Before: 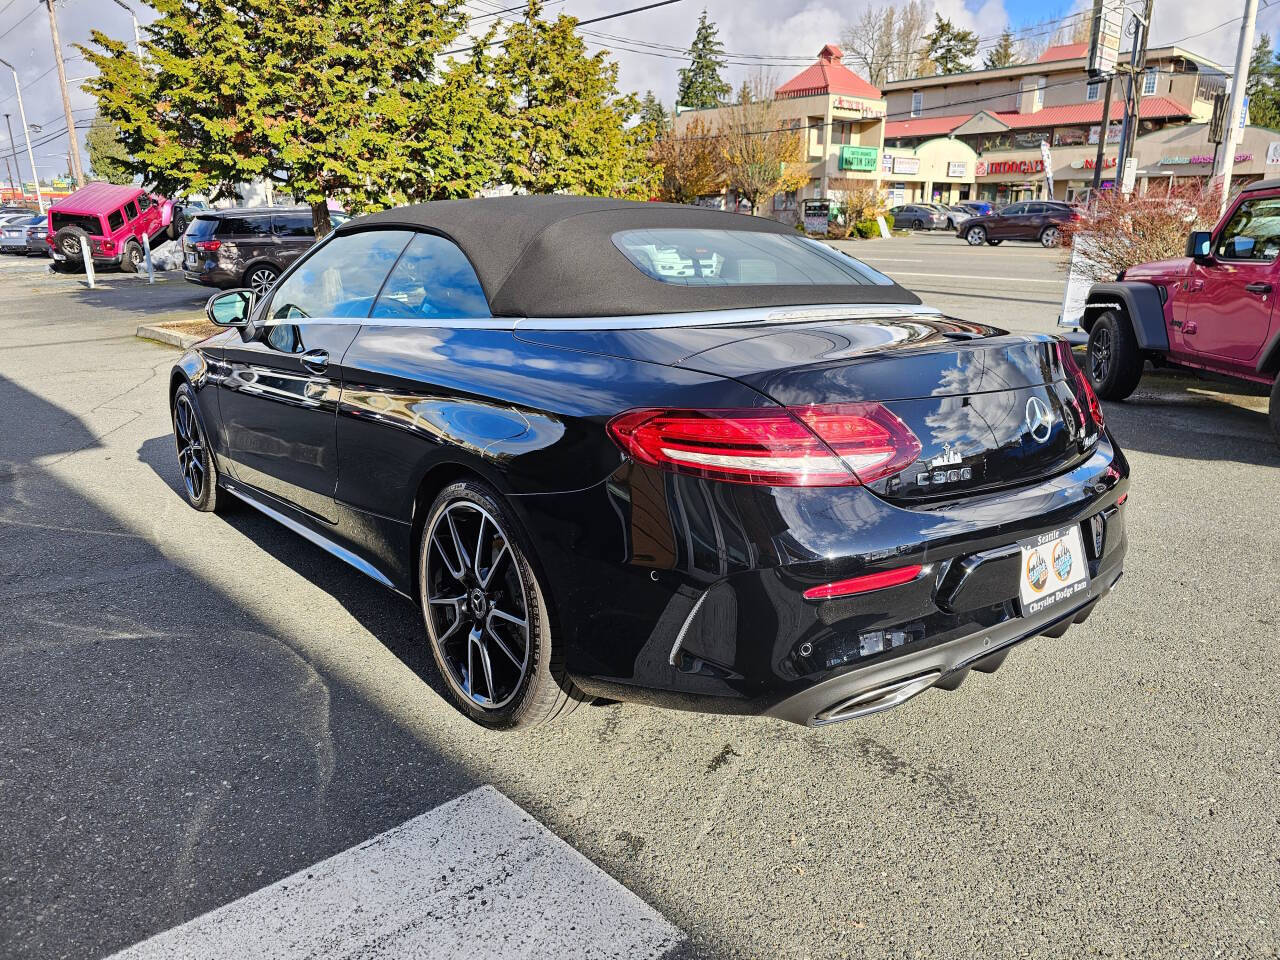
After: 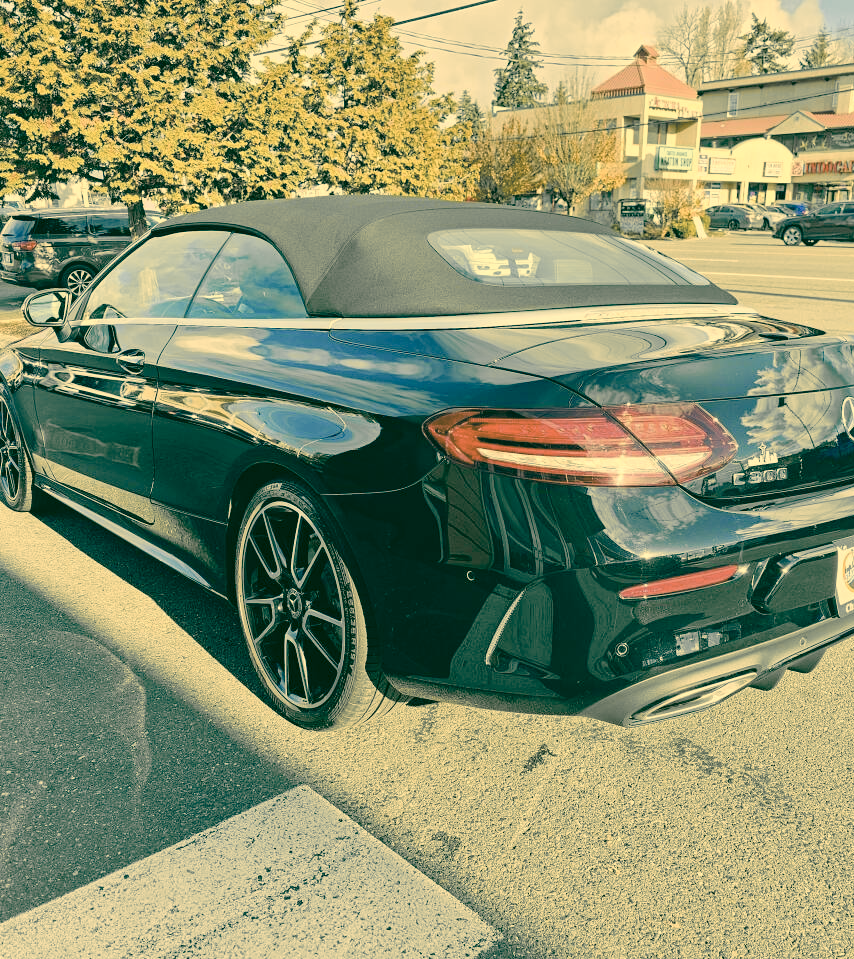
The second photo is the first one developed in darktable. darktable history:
color correction: highlights a* 2.16, highlights b* 33.93, shadows a* -37.21, shadows b* -6.14
color zones: curves: ch1 [(0.263, 0.53) (0.376, 0.287) (0.487, 0.512) (0.748, 0.547) (1, 0.513)]; ch2 [(0.262, 0.45) (0.751, 0.477)], mix 22.09%
contrast brightness saturation: brightness 0.188, saturation -0.48
color balance rgb: shadows lift › chroma 3.278%, shadows lift › hue 280.95°, perceptual saturation grading › global saturation 20%, perceptual saturation grading › highlights -49.359%, perceptual saturation grading › shadows 24.611%, global vibrance 20%
crop and rotate: left 14.445%, right 18.773%
